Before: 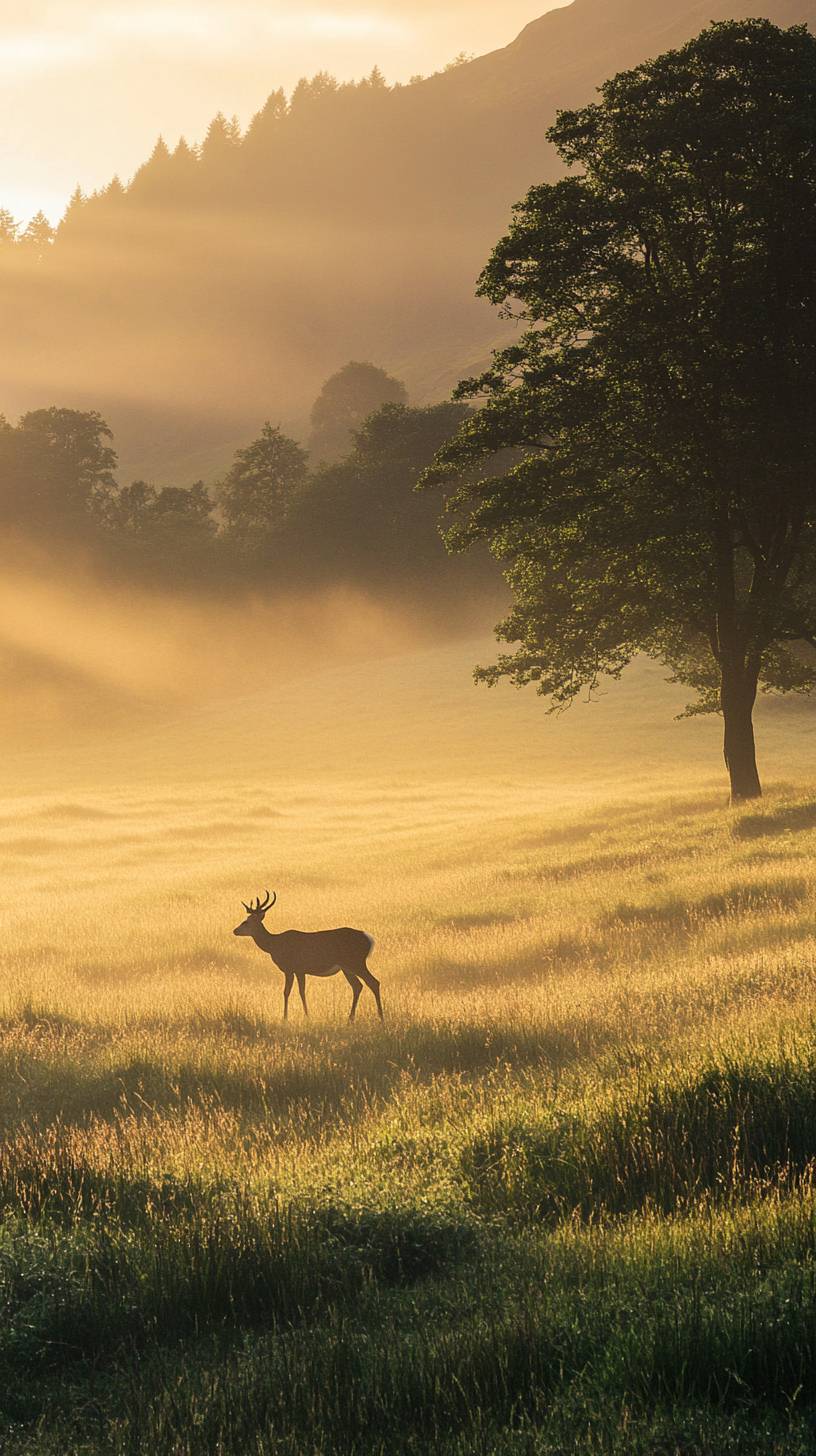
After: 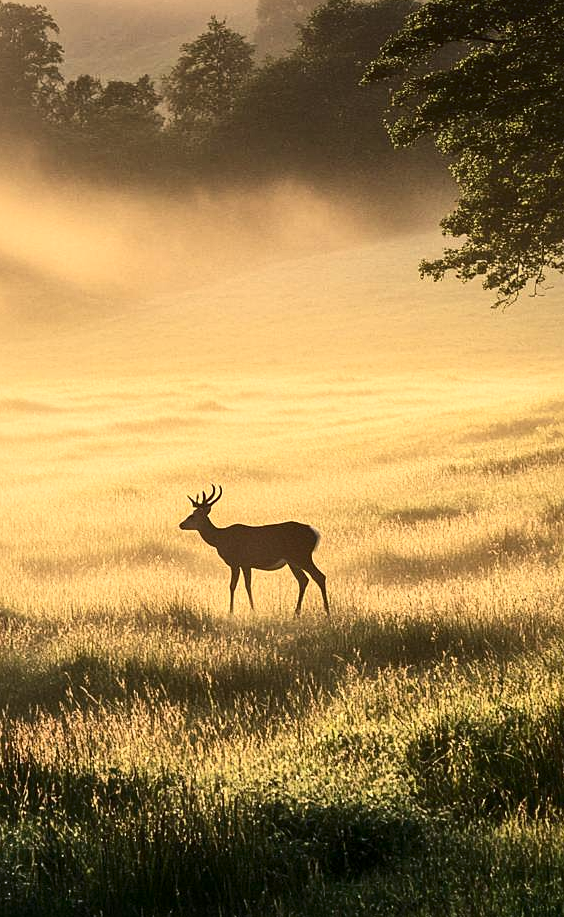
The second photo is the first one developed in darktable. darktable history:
crop: left 6.666%, top 27.934%, right 24.178%, bottom 9.059%
sharpen: amount 0.214
contrast brightness saturation: contrast 0.273
local contrast: mode bilateral grid, contrast 21, coarseness 51, detail 149%, midtone range 0.2
